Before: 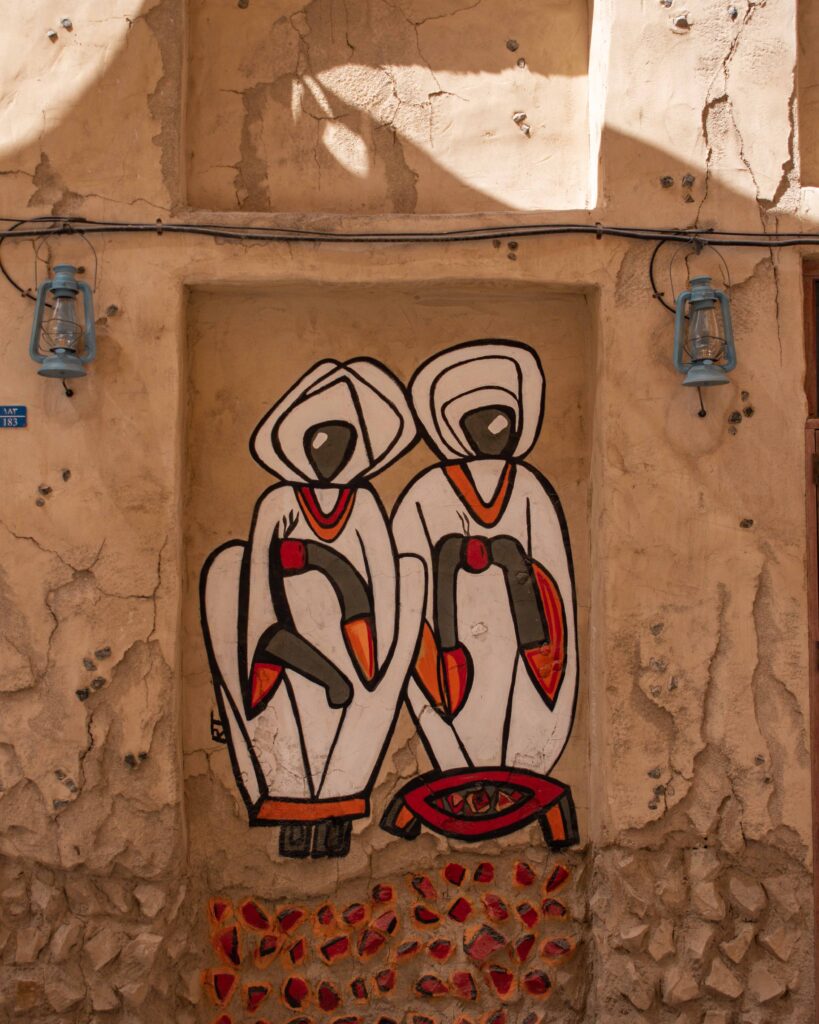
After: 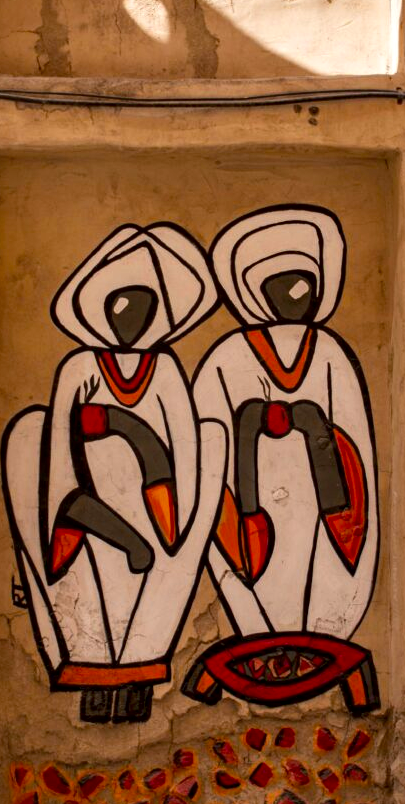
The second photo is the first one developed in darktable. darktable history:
crop and rotate: angle 0.02°, left 24.353%, top 13.219%, right 26.156%, bottom 8.224%
color balance: output saturation 120%
local contrast: mode bilateral grid, contrast 25, coarseness 47, detail 151%, midtone range 0.2
